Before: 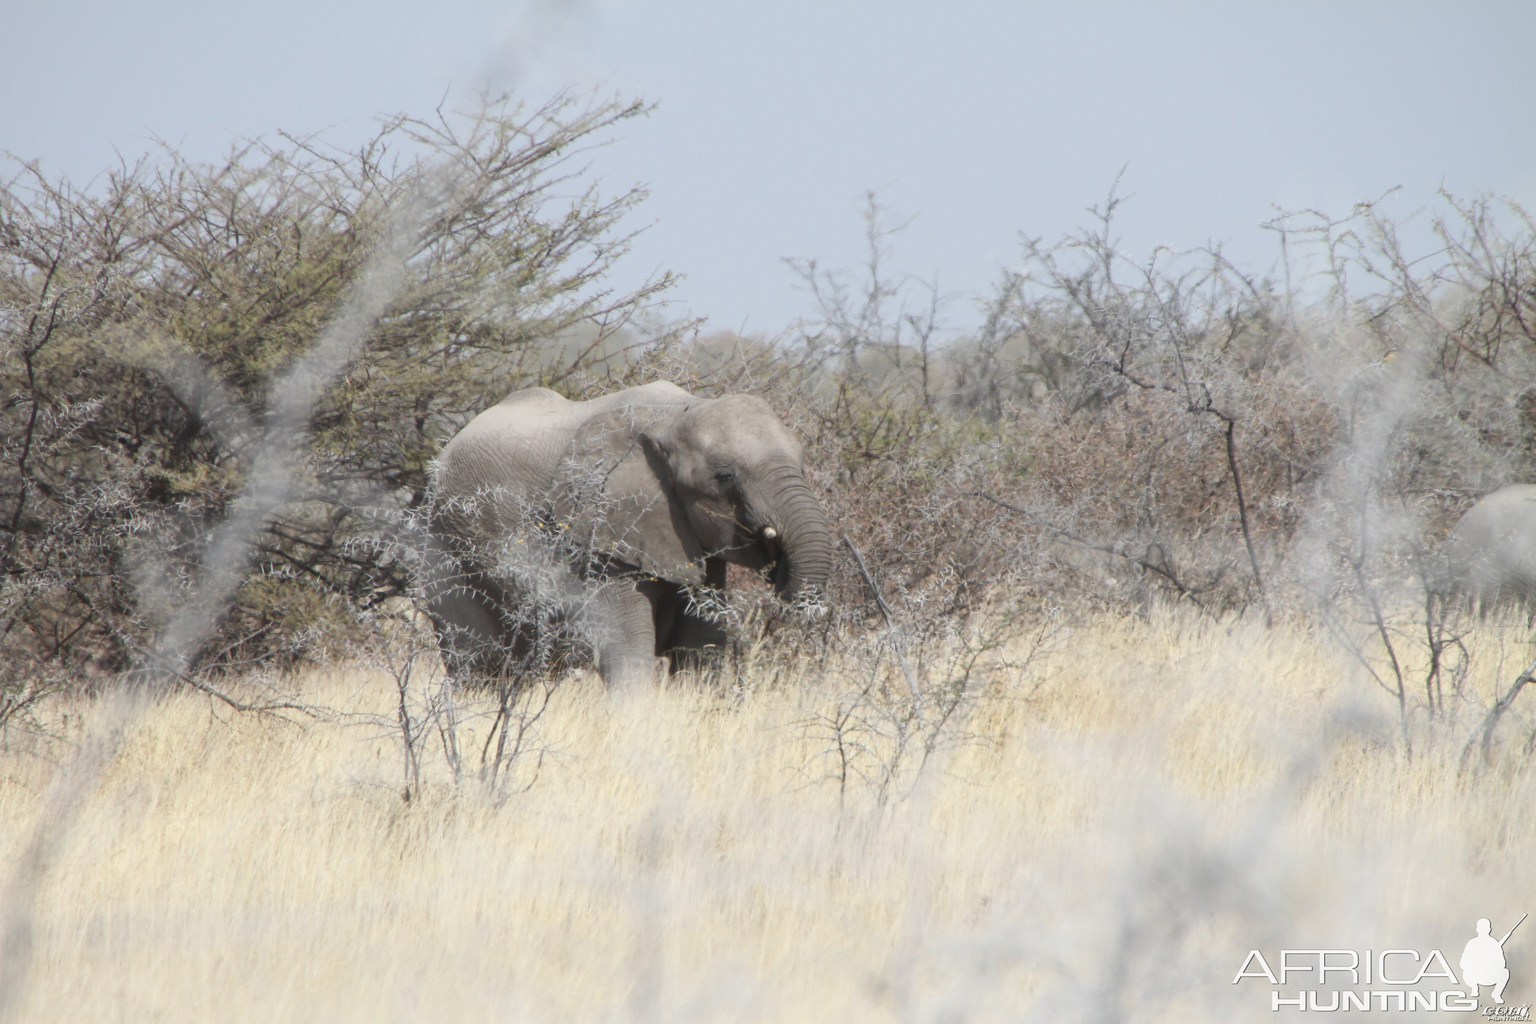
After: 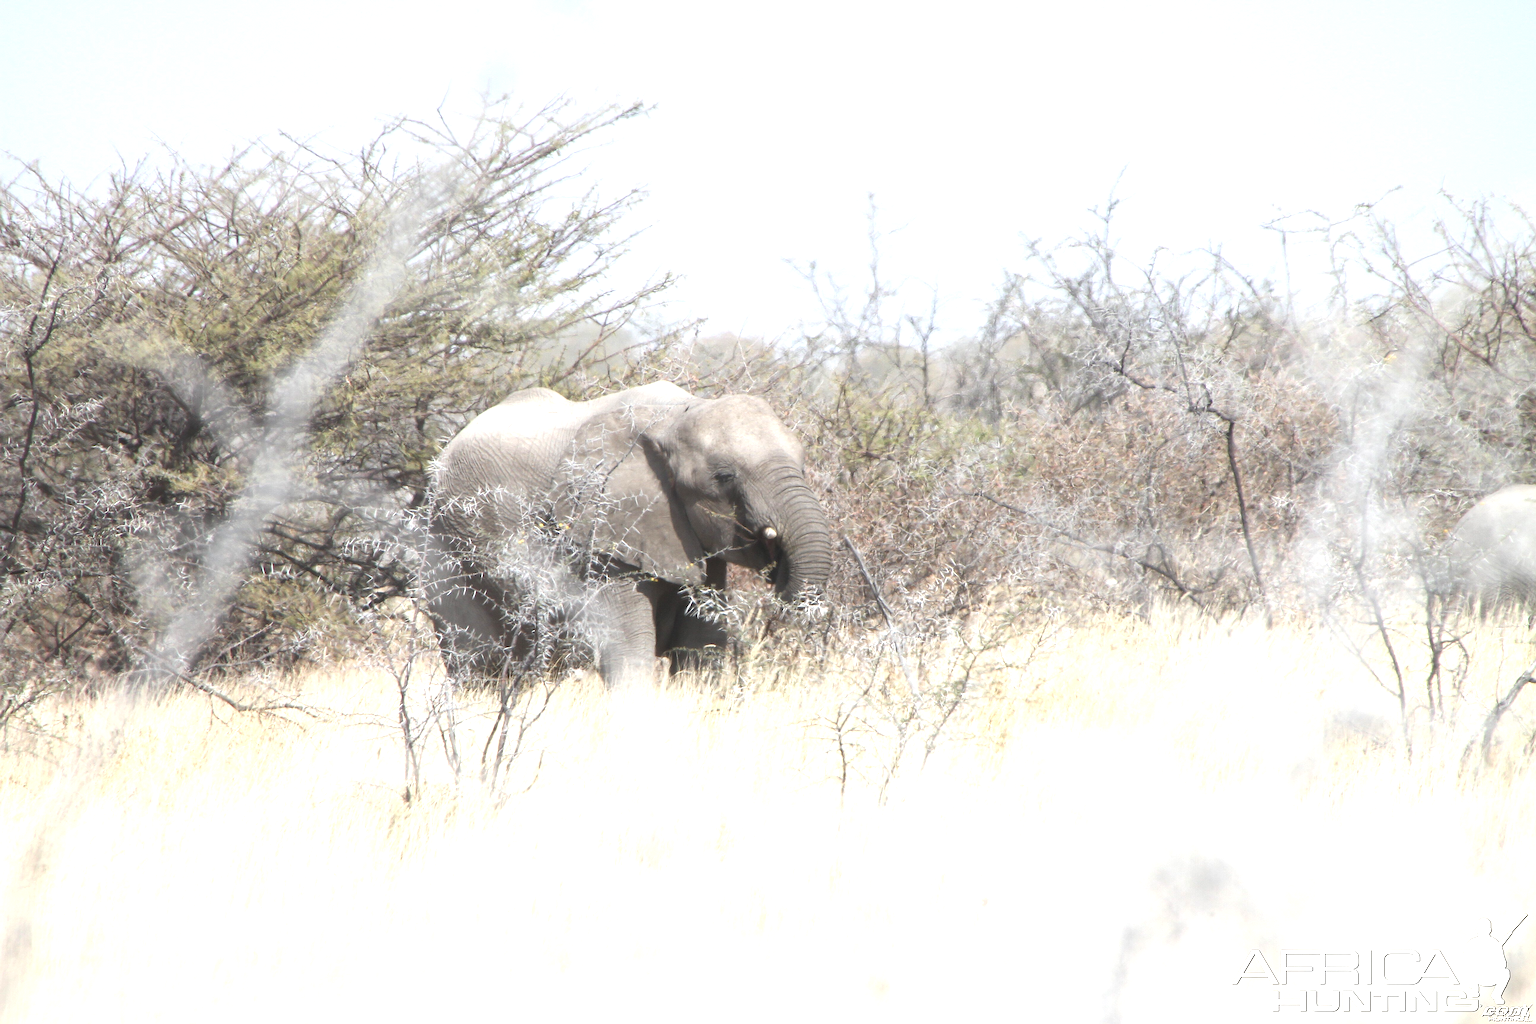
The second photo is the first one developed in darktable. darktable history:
exposure: black level correction -0.002, exposure 0.536 EV, compensate highlight preservation false
tone equalizer: -8 EV -0.422 EV, -7 EV -0.409 EV, -6 EV -0.311 EV, -5 EV -0.192 EV, -3 EV 0.203 EV, -2 EV 0.33 EV, -1 EV 0.405 EV, +0 EV 0.415 EV
sharpen: on, module defaults
